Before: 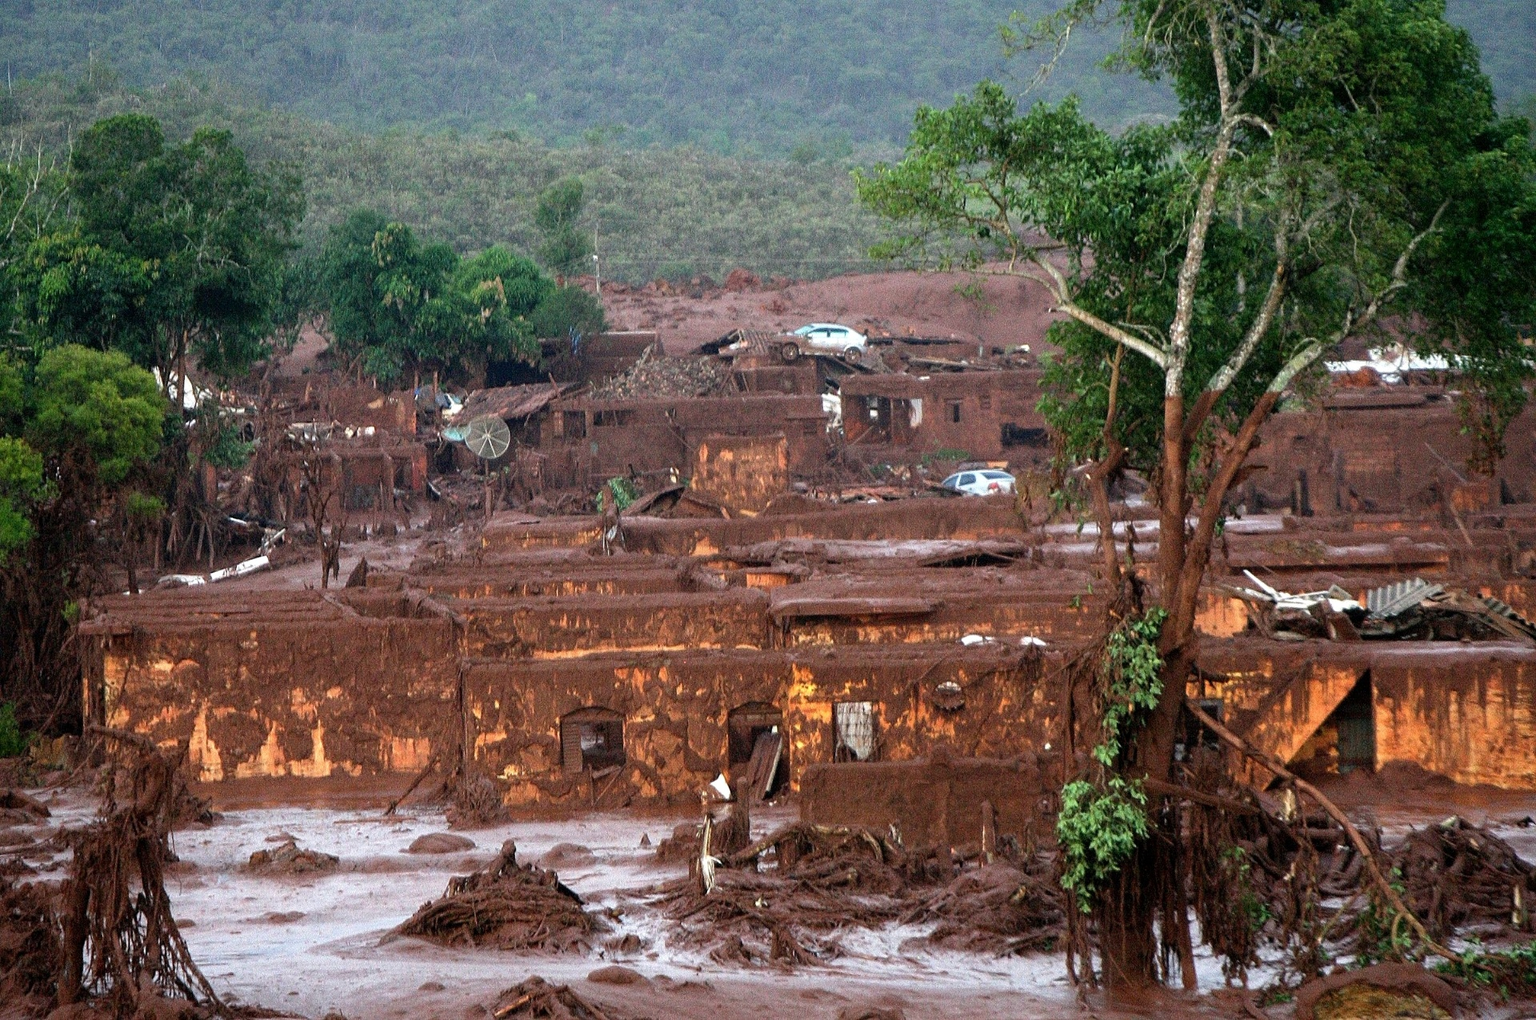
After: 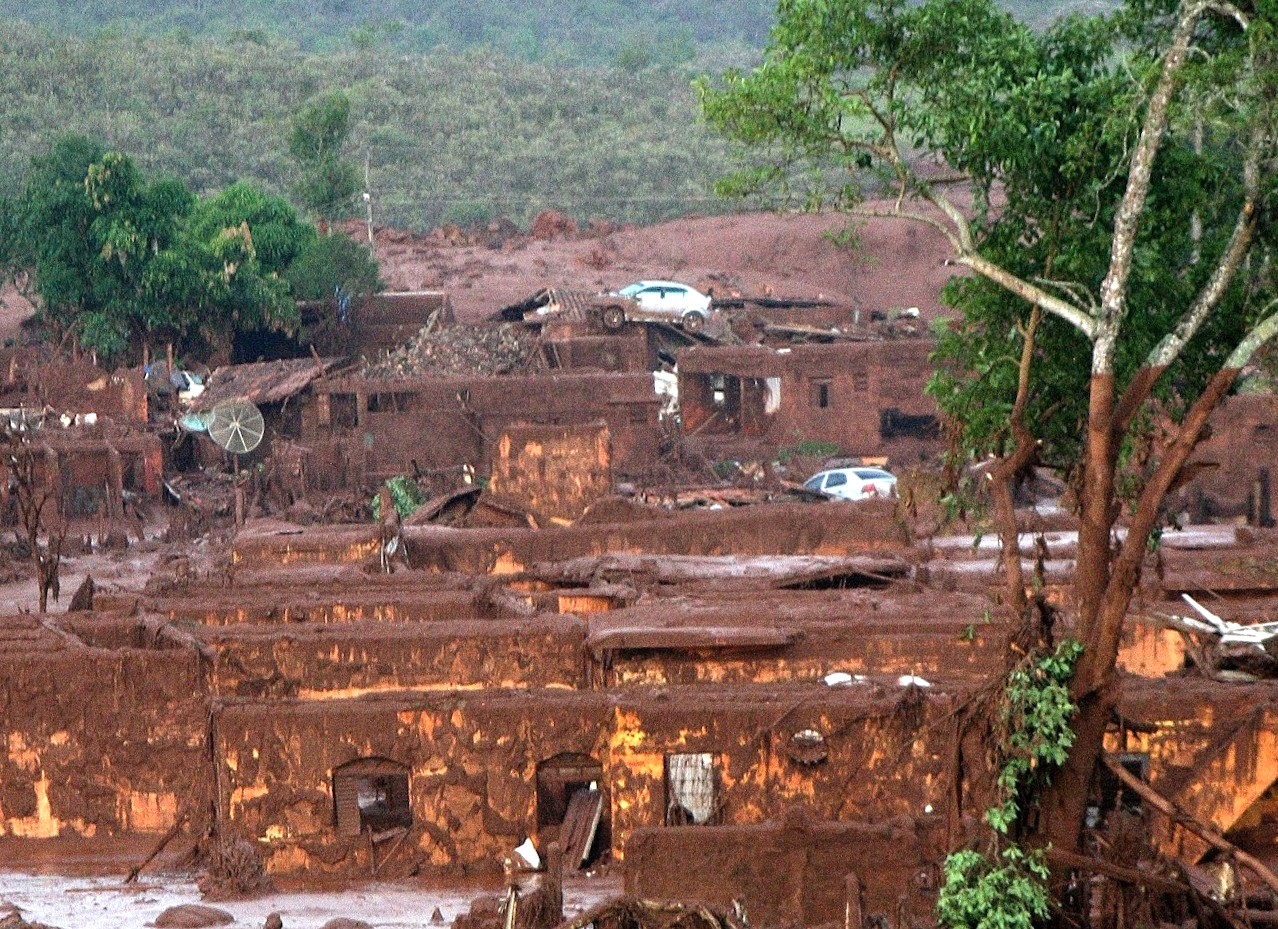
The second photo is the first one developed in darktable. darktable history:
rotate and perspective: rotation 0.074°, lens shift (vertical) 0.096, lens shift (horizontal) -0.041, crop left 0.043, crop right 0.952, crop top 0.024, crop bottom 0.979
crop and rotate: left 17.046%, top 10.659%, right 12.989%, bottom 14.553%
exposure: black level correction 0, exposure 0.3 EV, compensate highlight preservation false
grain: on, module defaults
